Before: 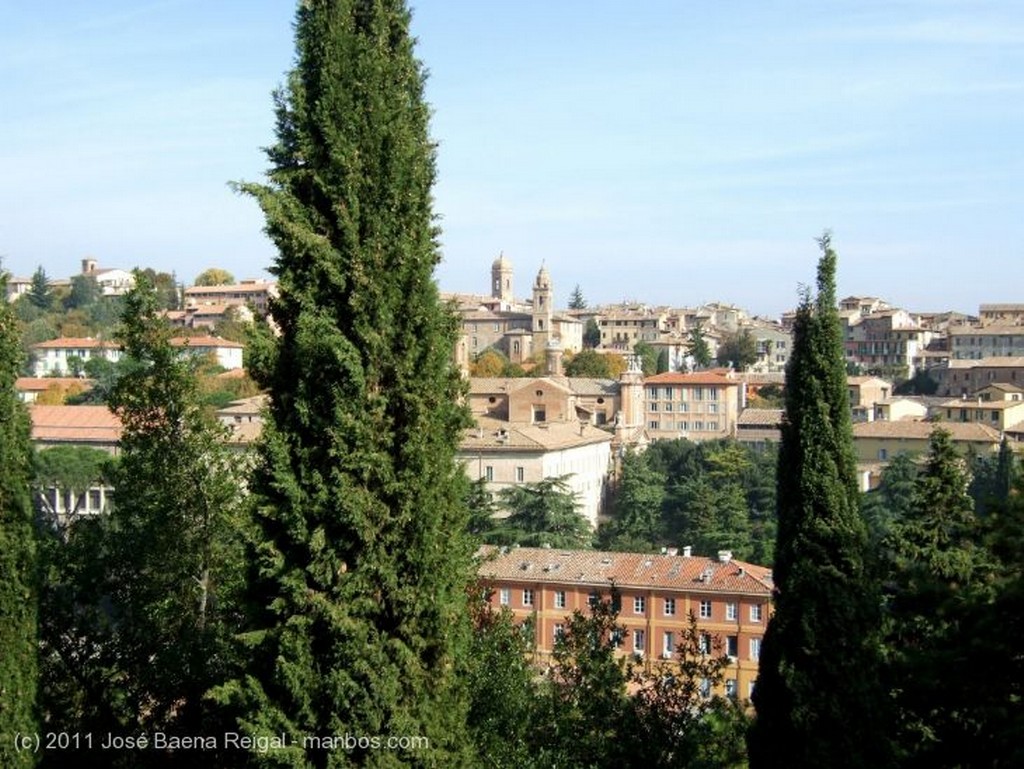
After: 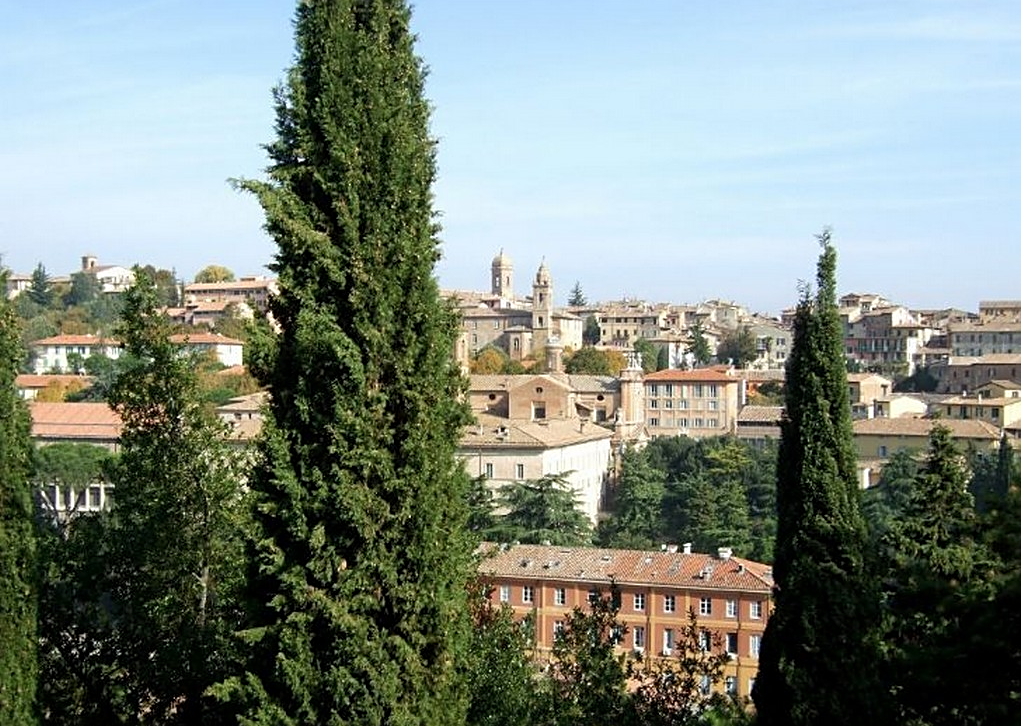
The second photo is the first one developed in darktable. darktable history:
crop: top 0.448%, right 0.264%, bottom 5.045%
sharpen: on, module defaults
